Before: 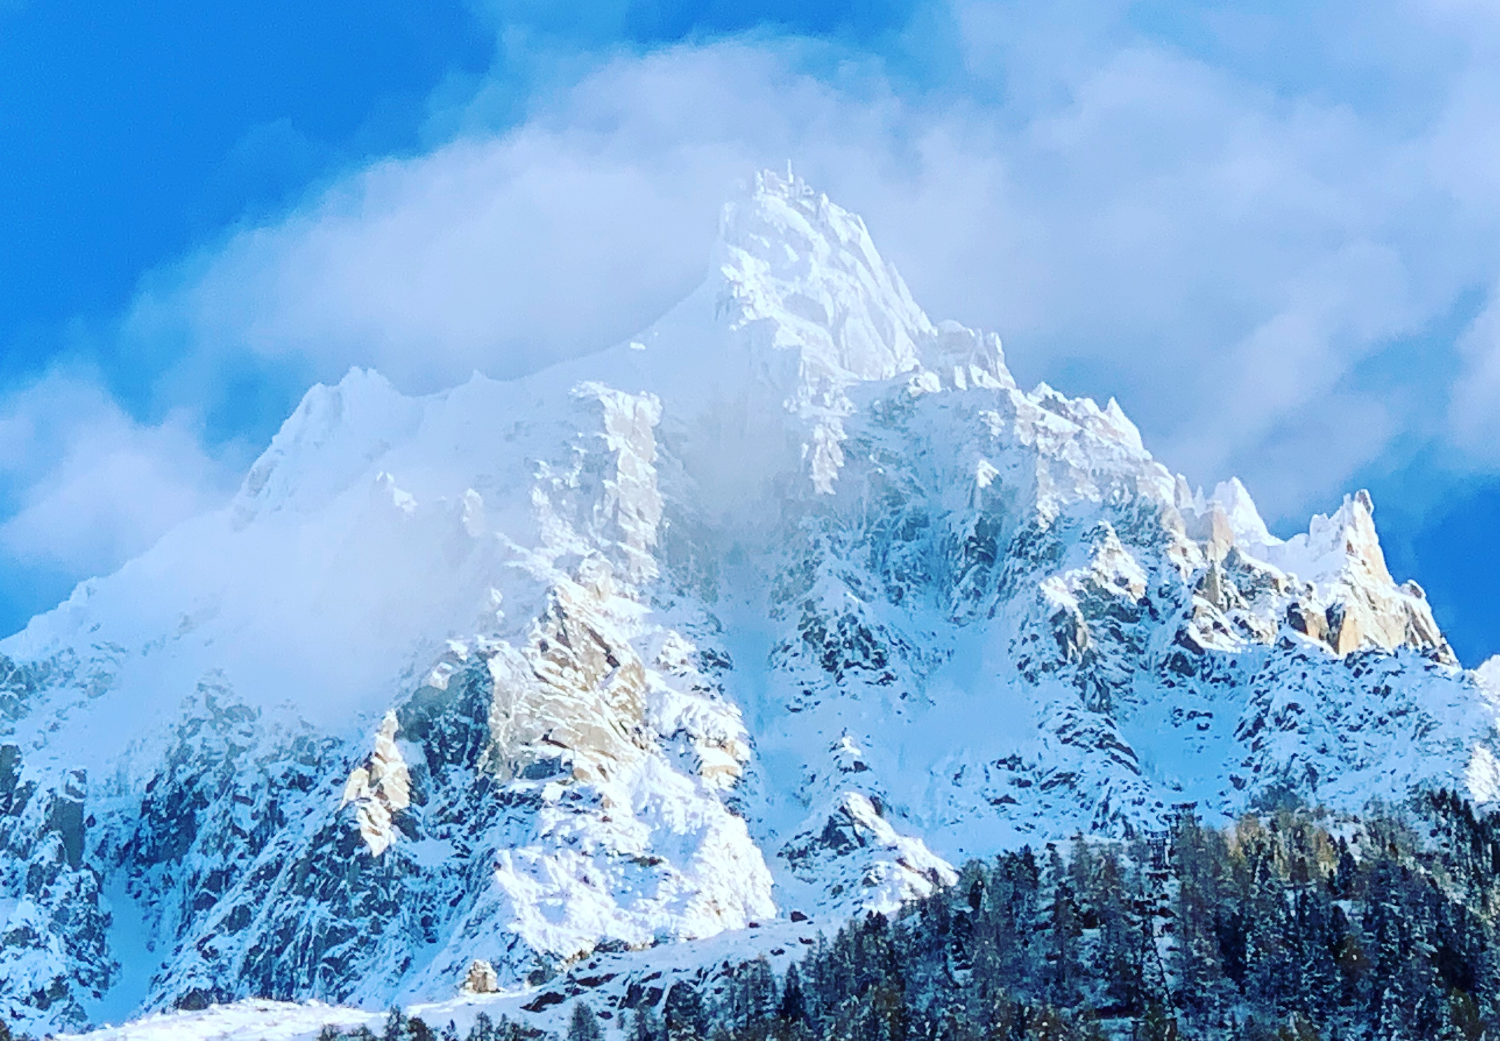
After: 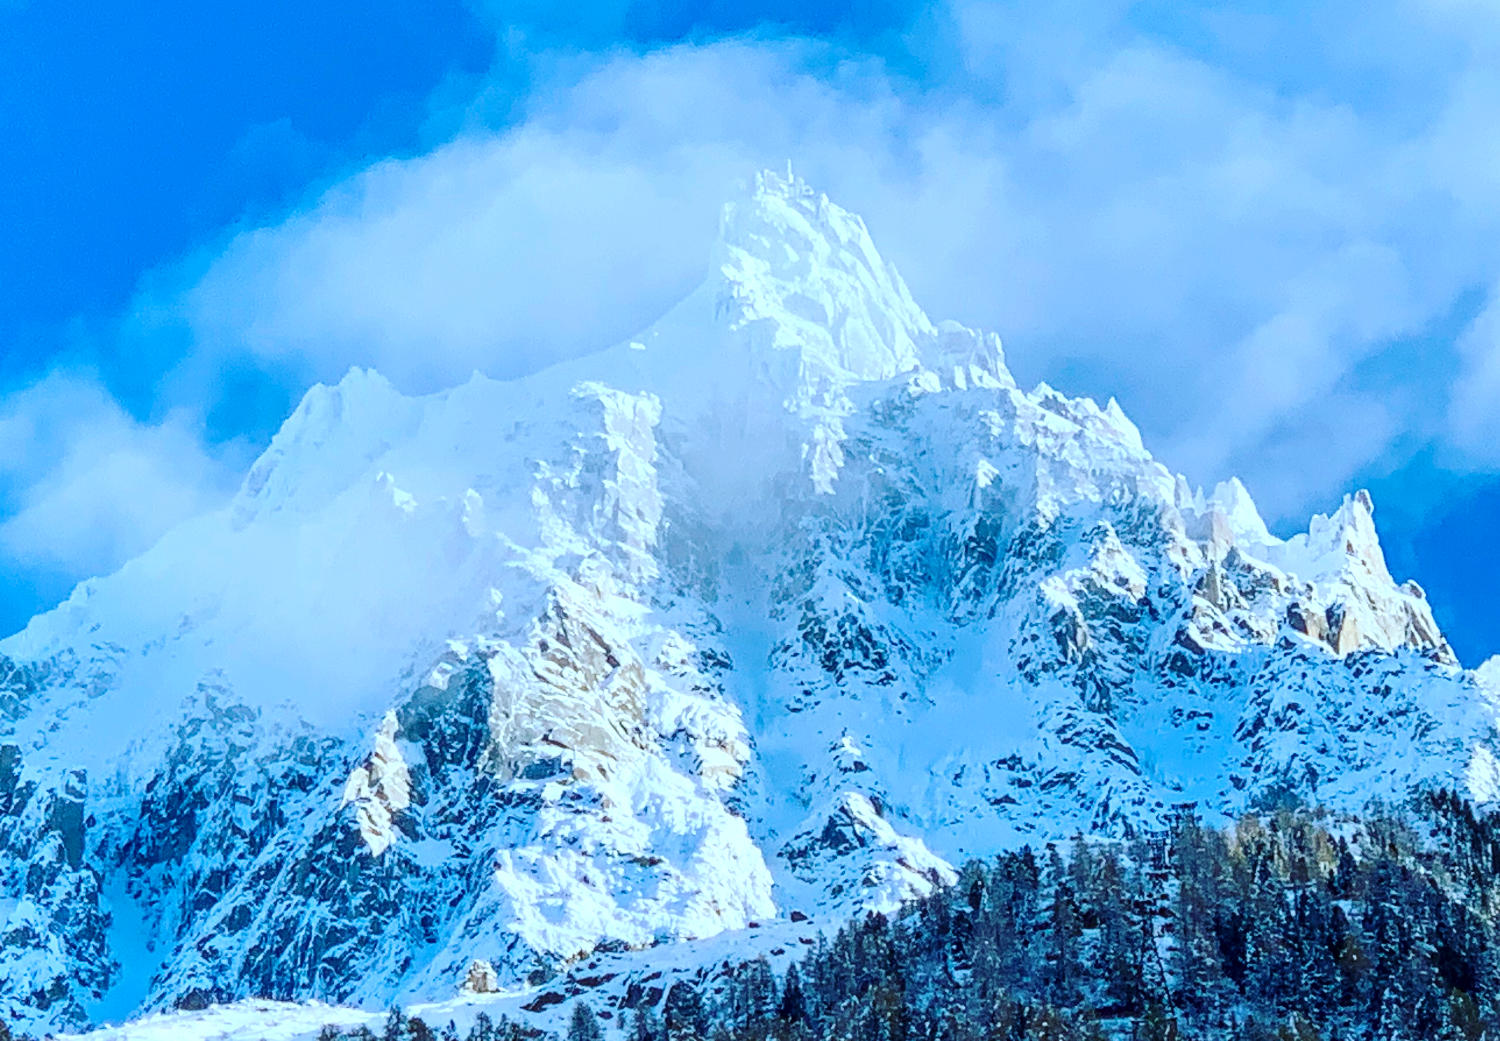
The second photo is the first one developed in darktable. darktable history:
local contrast: on, module defaults
color calibration: illuminant F (fluorescent), F source F9 (Cool White Deluxe 4150 K) – high CRI, x 0.374, y 0.373, temperature 4158.34 K
